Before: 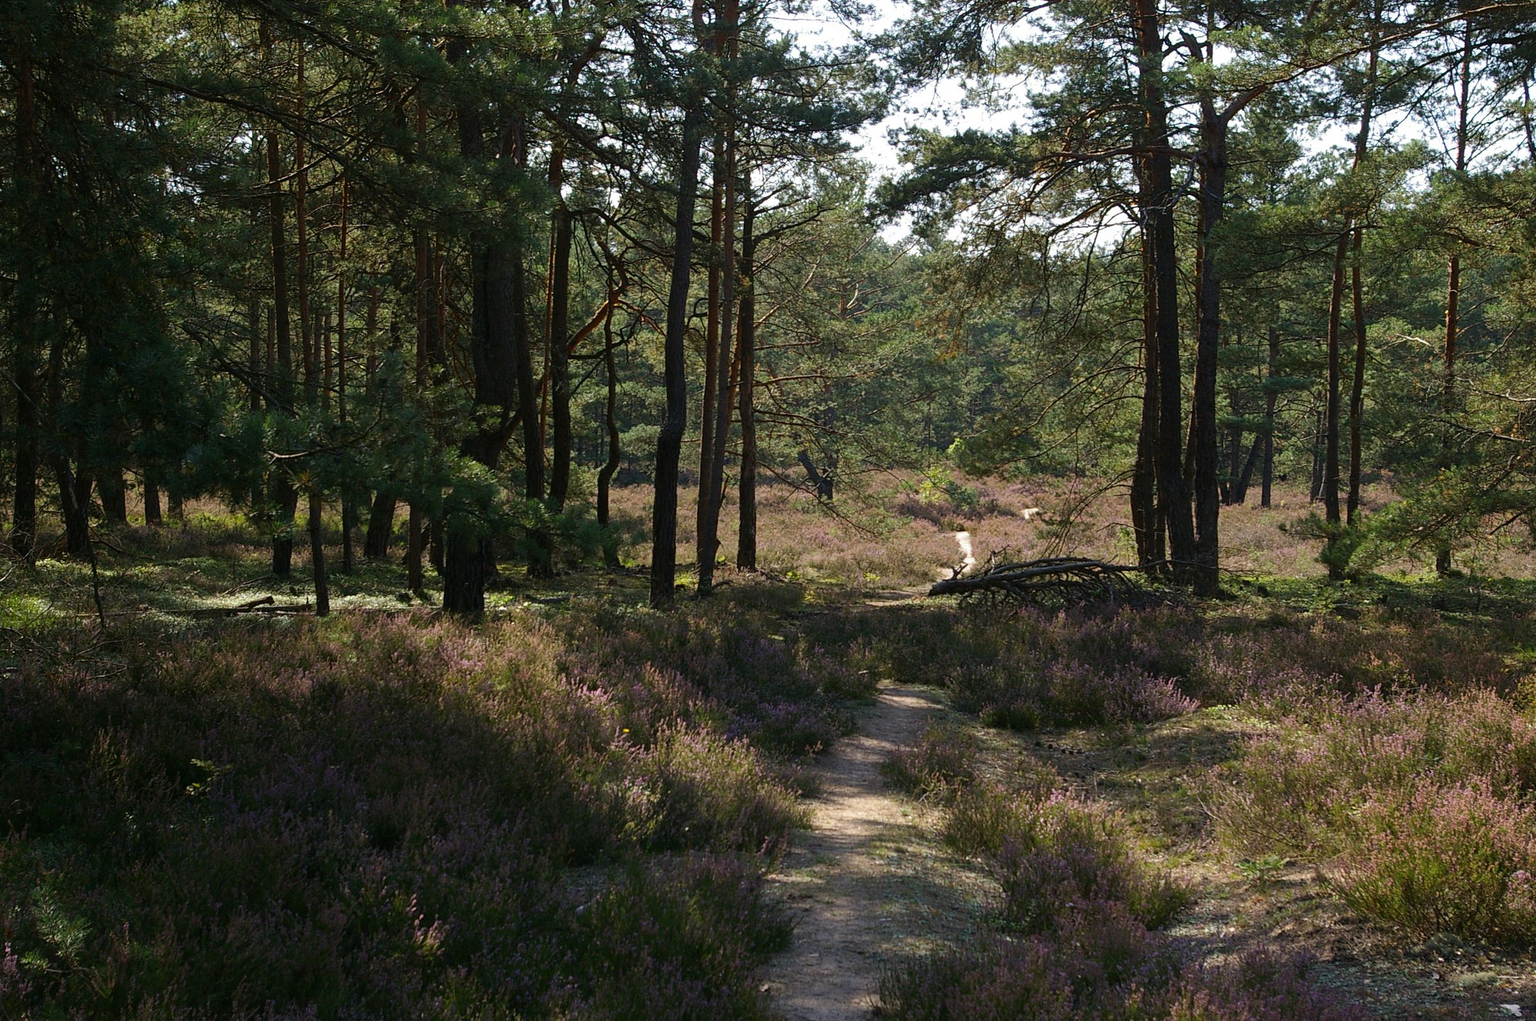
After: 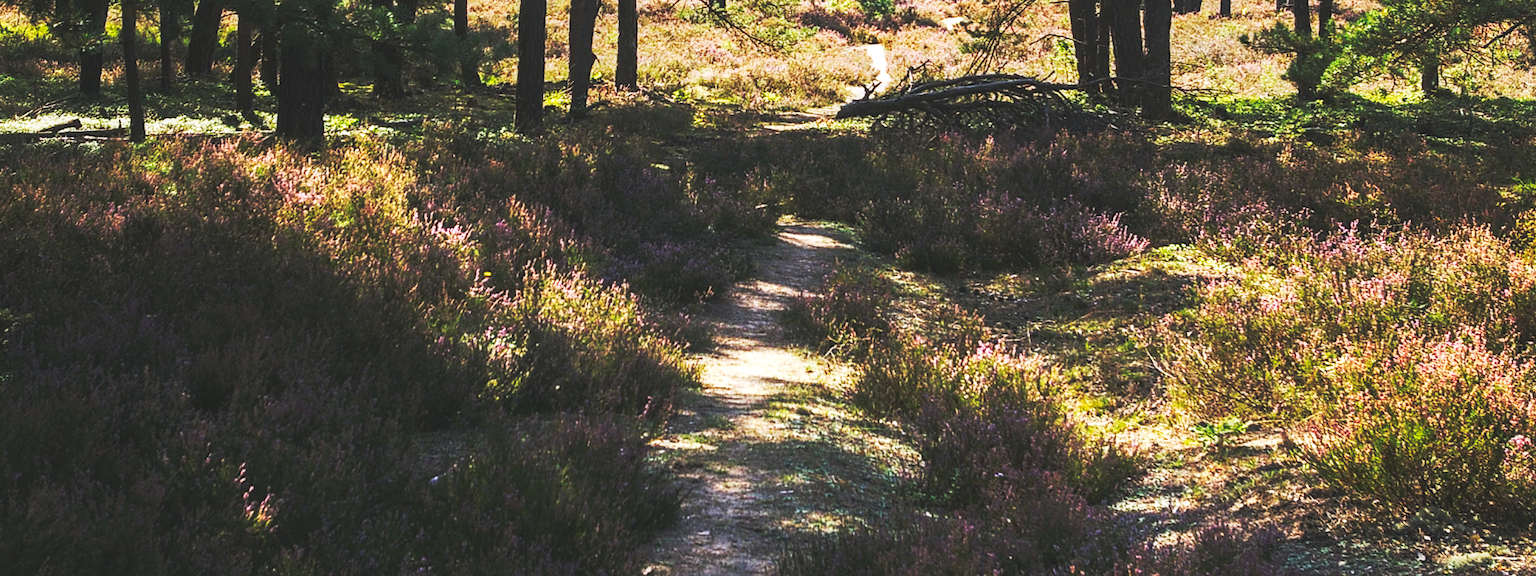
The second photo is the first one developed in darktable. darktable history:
crop and rotate: left 13.275%, top 48.315%, bottom 2.748%
tone equalizer: edges refinement/feathering 500, mask exposure compensation -1.57 EV, preserve details no
base curve: curves: ch0 [(0, 0.015) (0.085, 0.116) (0.134, 0.298) (0.19, 0.545) (0.296, 0.764) (0.599, 0.982) (1, 1)], preserve colors none
local contrast: on, module defaults
